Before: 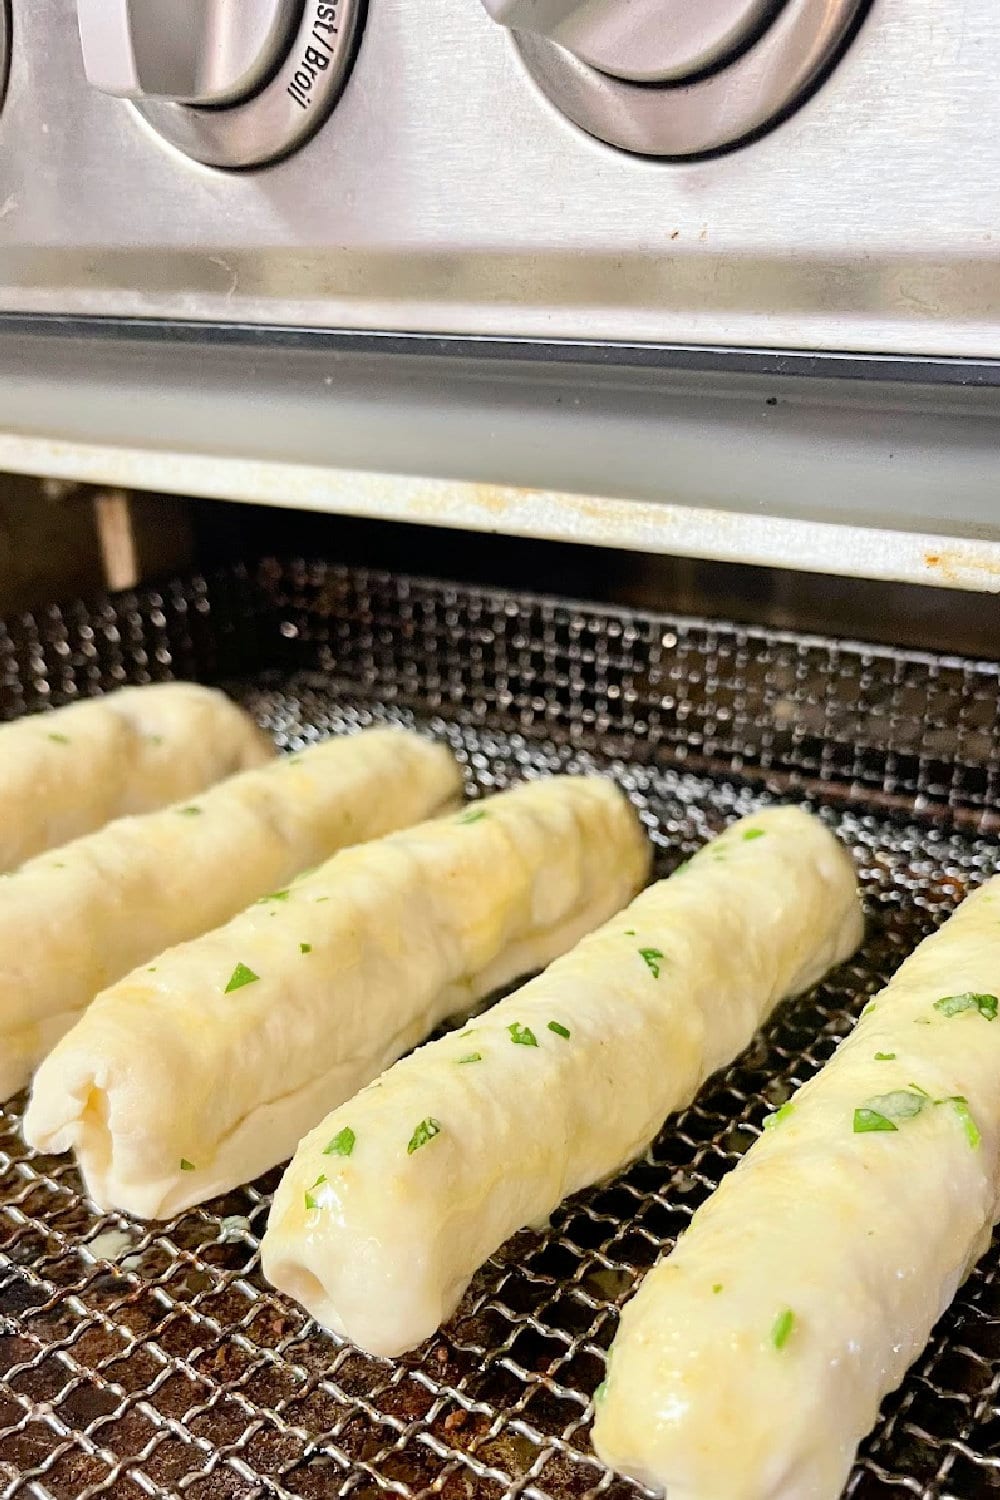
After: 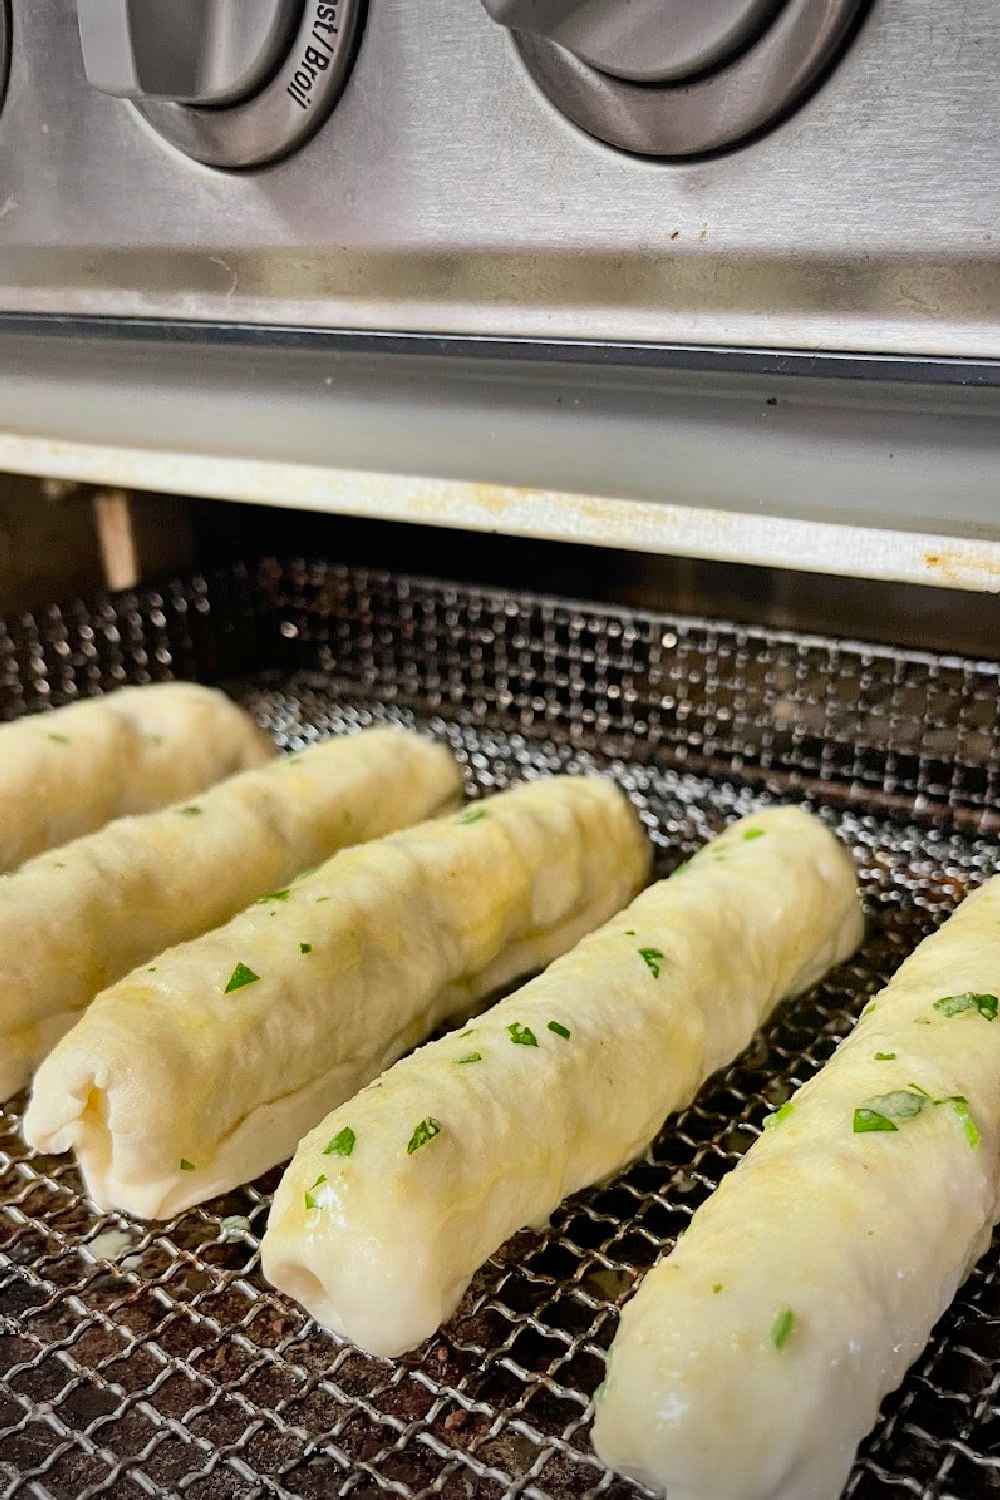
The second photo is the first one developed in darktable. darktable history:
vignetting: fall-off start 100.39%, width/height ratio 1.311
shadows and highlights: white point adjustment -3.56, highlights -63.37, soften with gaussian
